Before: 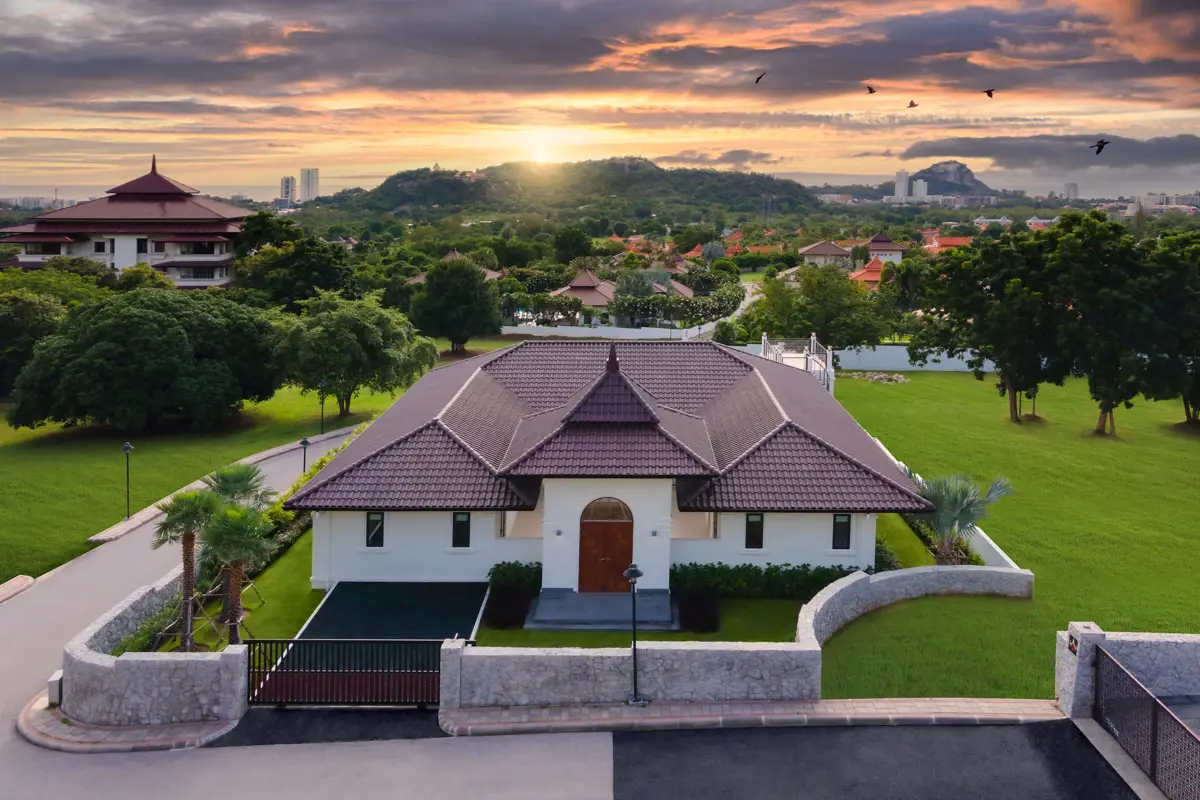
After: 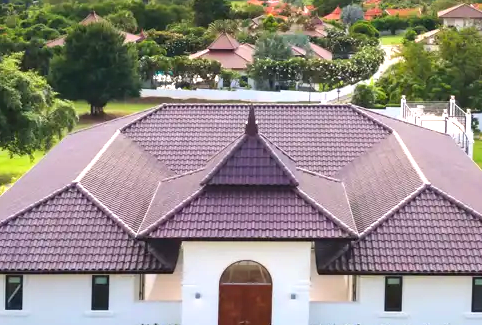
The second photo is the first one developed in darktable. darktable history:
exposure: black level correction 0, exposure 1.199 EV, compensate highlight preservation false
crop: left 30.154%, top 29.697%, right 29.617%, bottom 29.643%
